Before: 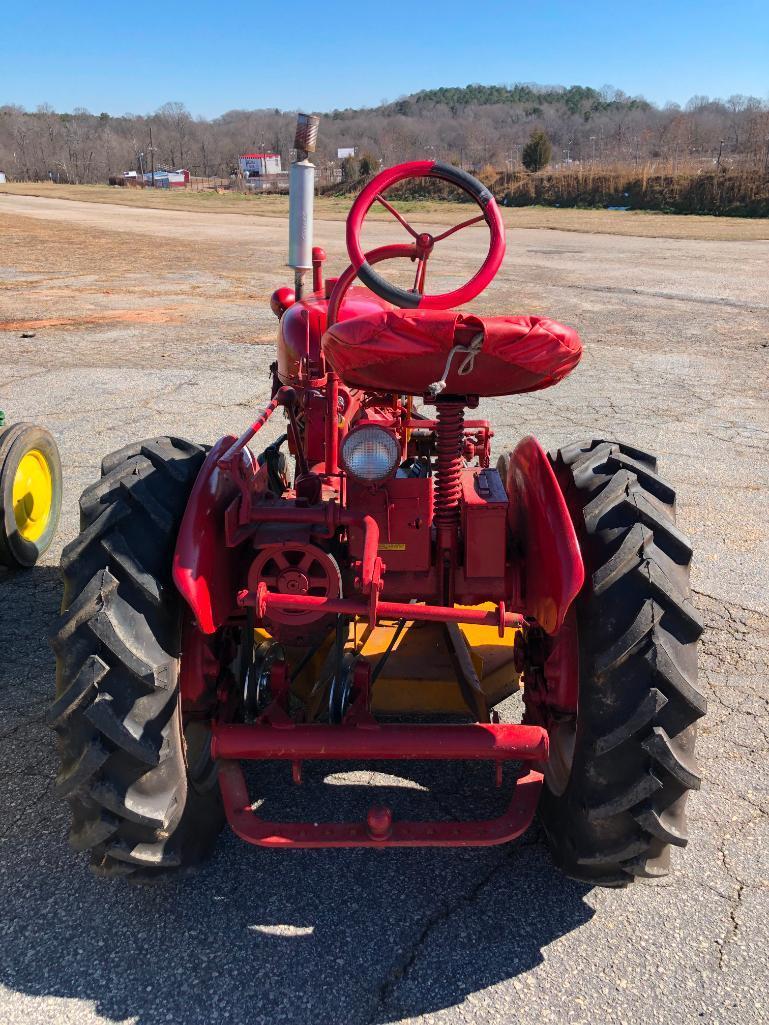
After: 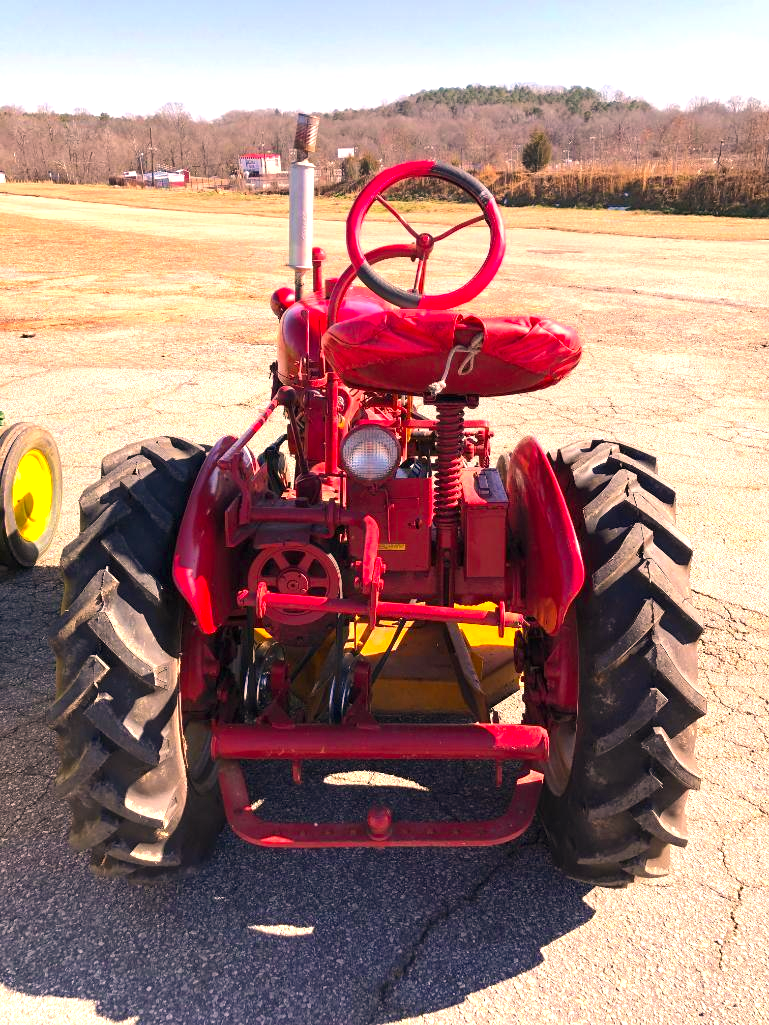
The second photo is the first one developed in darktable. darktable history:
color correction: highlights a* 17.74, highlights b* 19.14
tone equalizer: on, module defaults
exposure: black level correction 0, exposure 1 EV, compensate highlight preservation false
